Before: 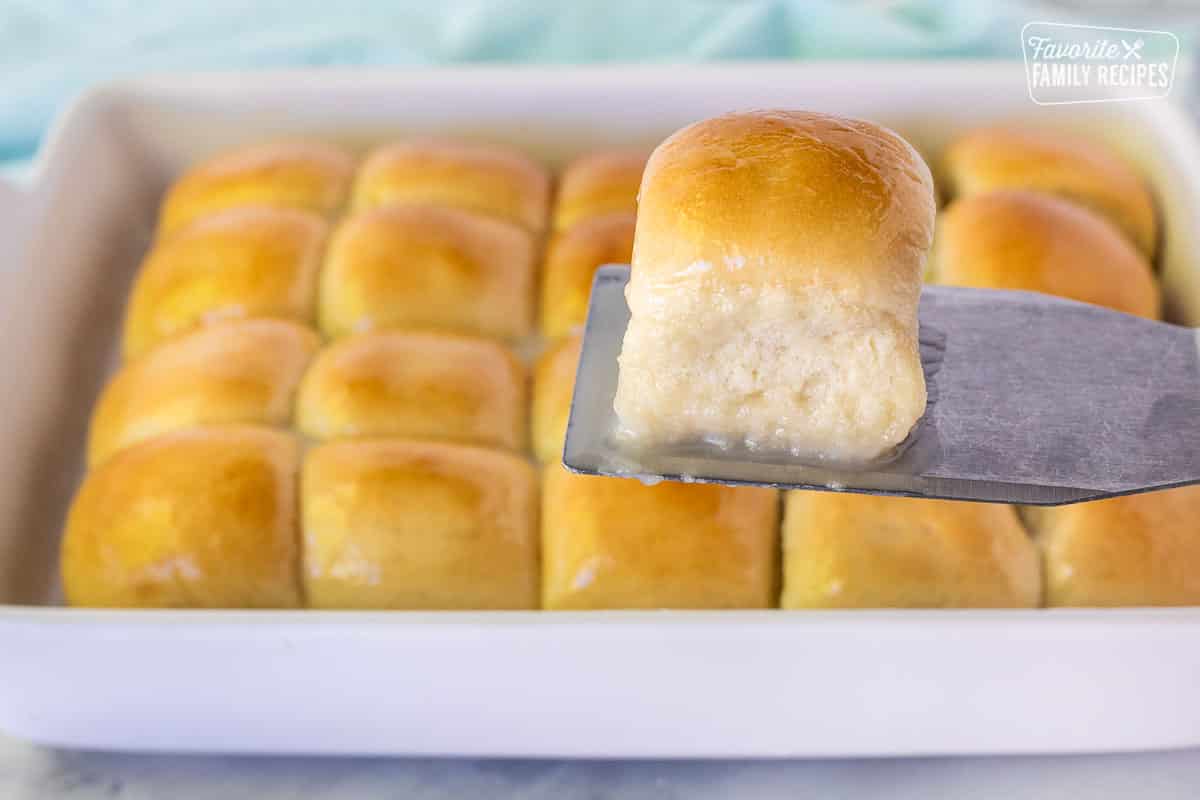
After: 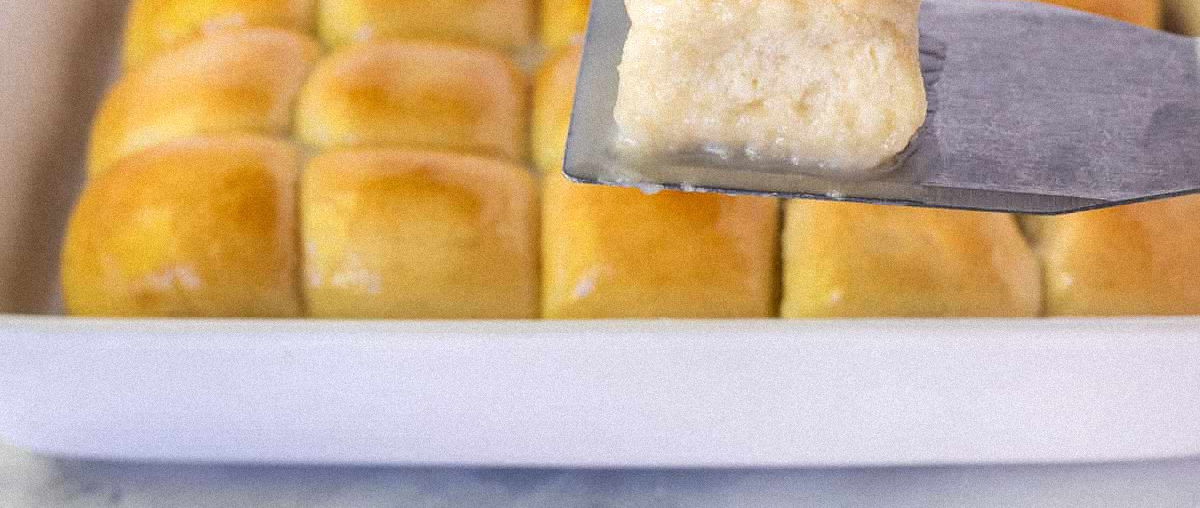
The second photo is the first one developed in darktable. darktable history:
crop and rotate: top 36.435%
grain: mid-tones bias 0%
